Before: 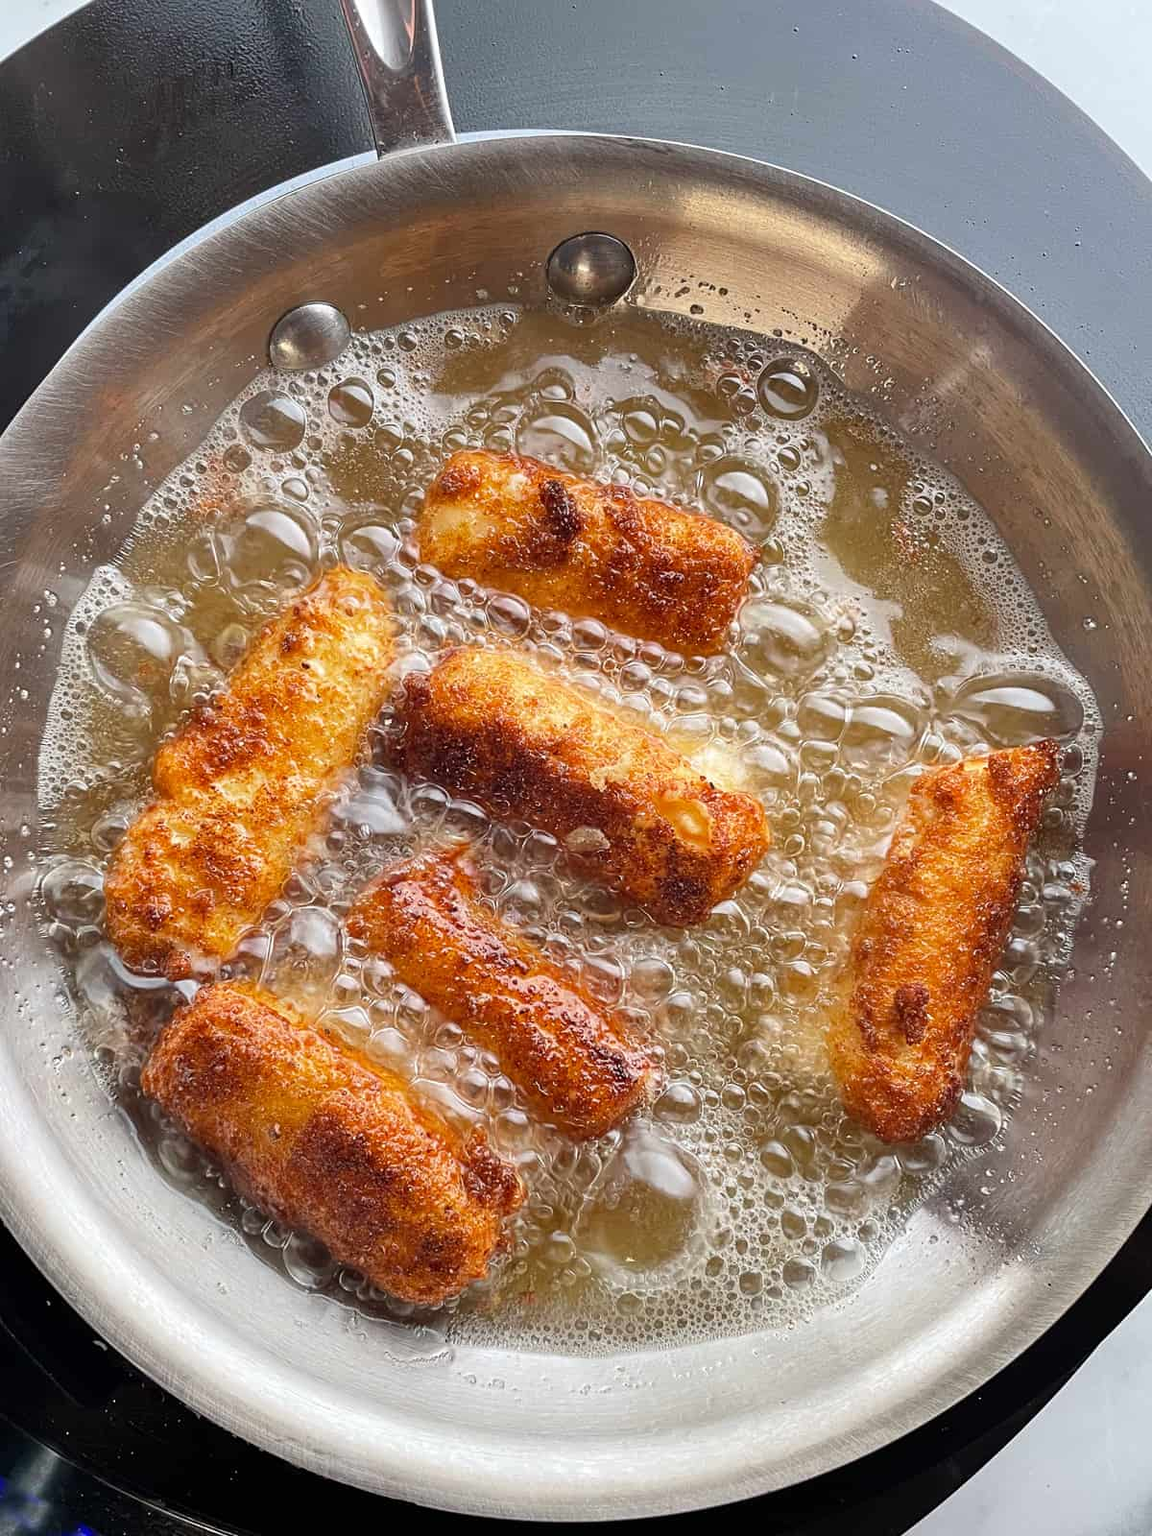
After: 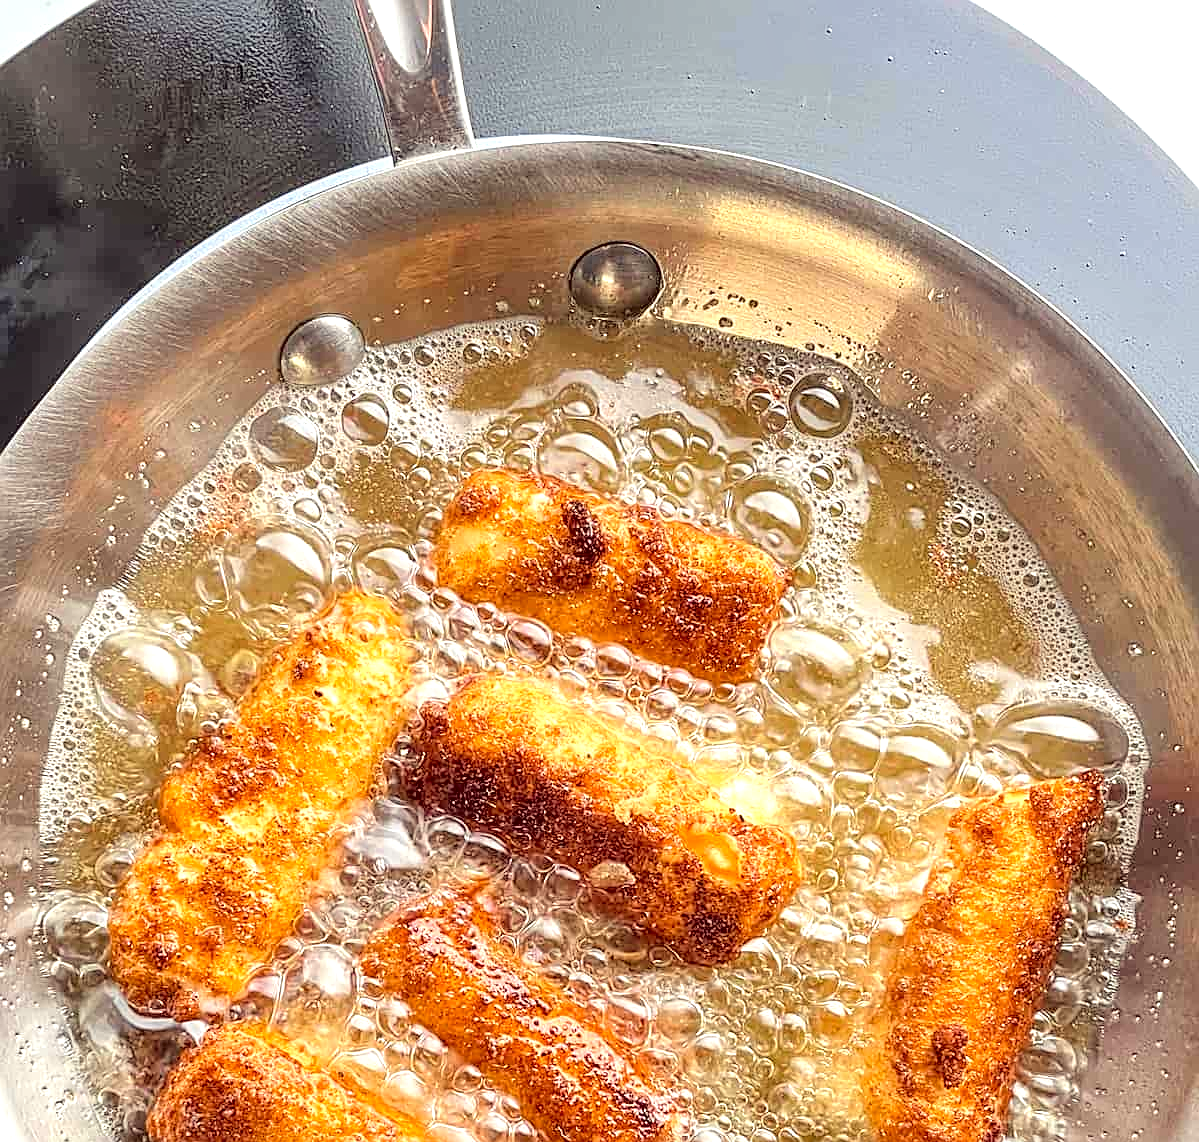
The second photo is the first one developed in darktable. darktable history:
crop: bottom 28.576%
color correction: highlights a* -0.95, highlights b* 4.5, shadows a* 3.55
sharpen: on, module defaults
exposure: black level correction 0, exposure 0.5 EV, compensate highlight preservation false
tone curve: curves: ch0 [(0, 0) (0.058, 0.039) (0.168, 0.123) (0.282, 0.327) (0.45, 0.534) (0.676, 0.751) (0.89, 0.919) (1, 1)]; ch1 [(0, 0) (0.094, 0.081) (0.285, 0.299) (0.385, 0.403) (0.447, 0.455) (0.495, 0.496) (0.544, 0.552) (0.589, 0.612) (0.722, 0.728) (1, 1)]; ch2 [(0, 0) (0.257, 0.217) (0.43, 0.421) (0.498, 0.507) (0.531, 0.544) (0.56, 0.579) (0.625, 0.66) (1, 1)], color space Lab, independent channels, preserve colors none
local contrast: detail 130%
